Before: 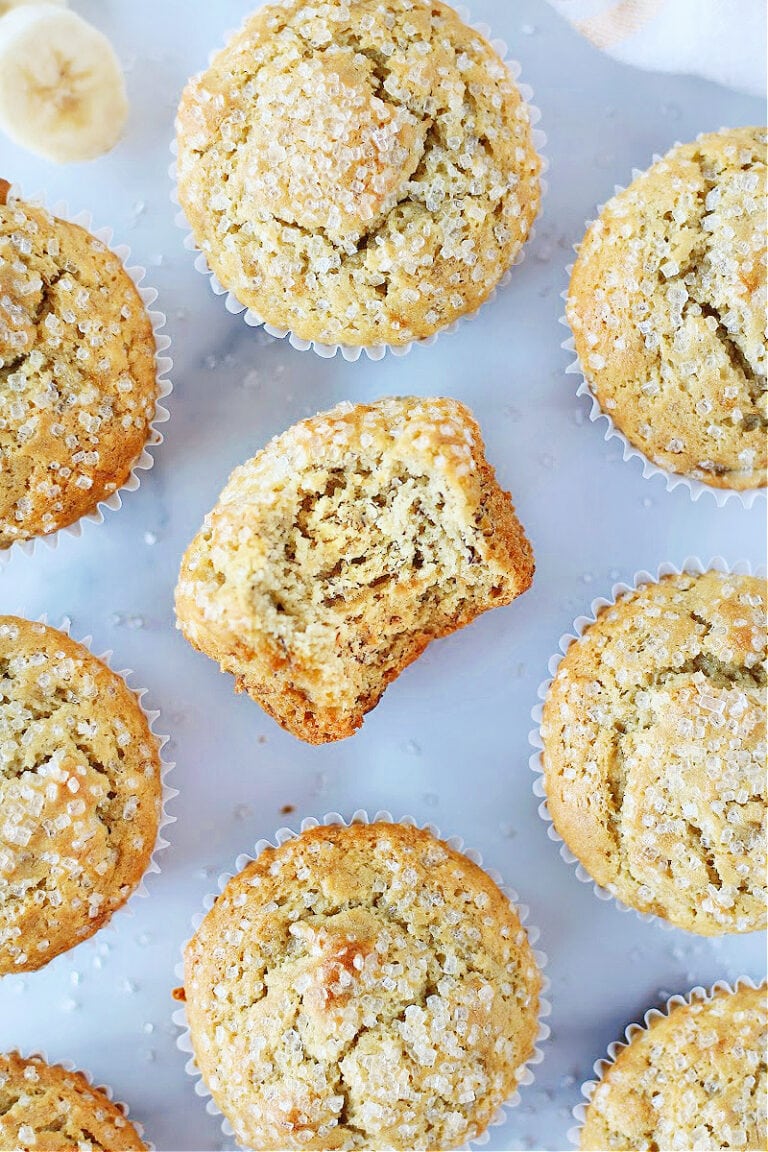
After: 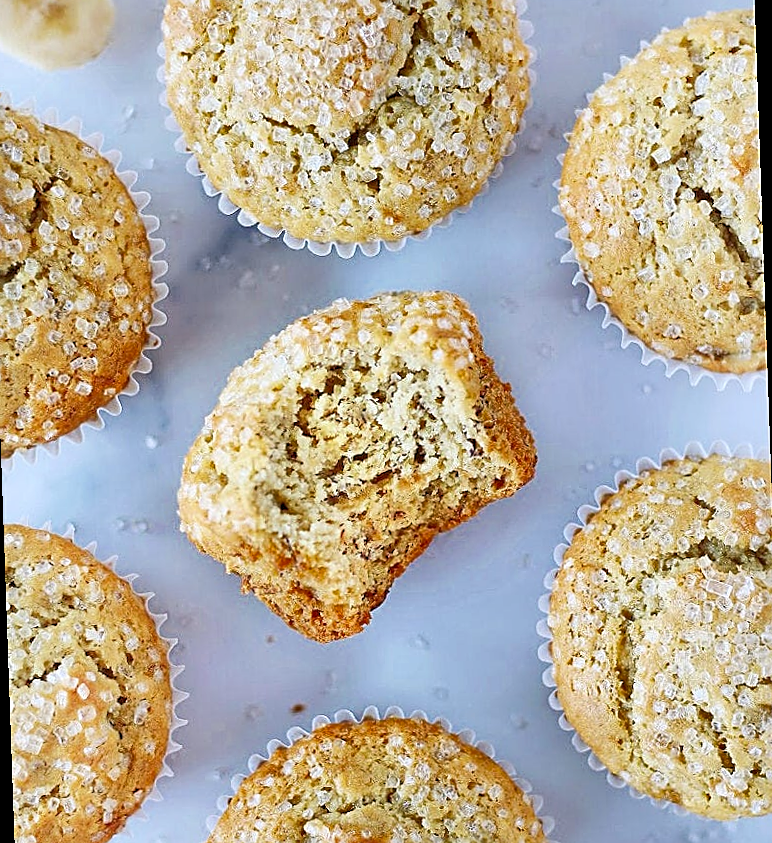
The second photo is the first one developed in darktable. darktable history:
rotate and perspective: rotation -2°, crop left 0.022, crop right 0.978, crop top 0.049, crop bottom 0.951
white balance: red 1.004, blue 1.024
sharpen: amount 0.55
shadows and highlights: soften with gaussian
crop and rotate: top 5.667%, bottom 14.937%
